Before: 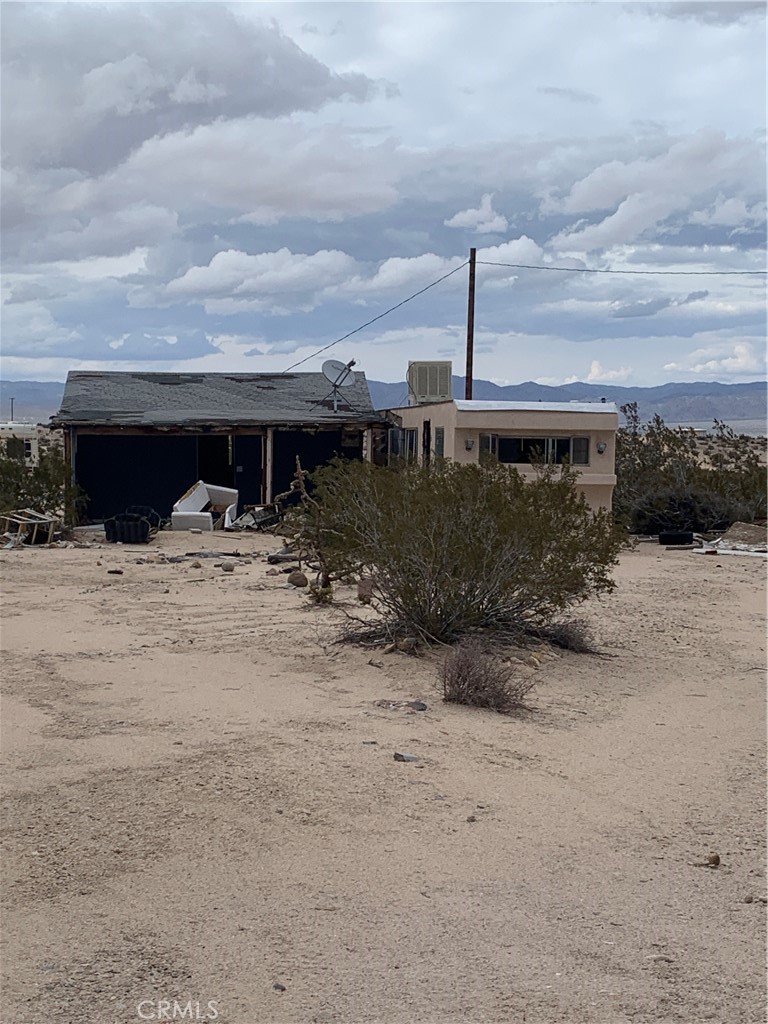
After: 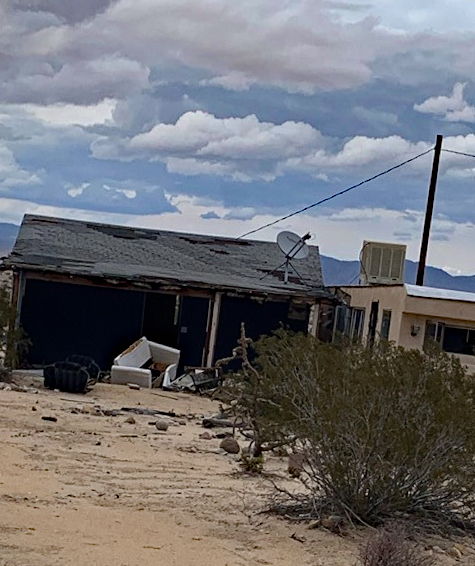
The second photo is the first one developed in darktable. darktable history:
tone equalizer: smoothing diameter 2.03%, edges refinement/feathering 17.6, mask exposure compensation -1.57 EV, filter diffusion 5
exposure: black level correction 0, exposure 0 EV, compensate highlight preservation false
haze removal: strength 0.524, distance 0.923, compatibility mode true, adaptive false
crop and rotate: angle -6.17°, left 2.214%, top 6.993%, right 27.367%, bottom 30.091%
